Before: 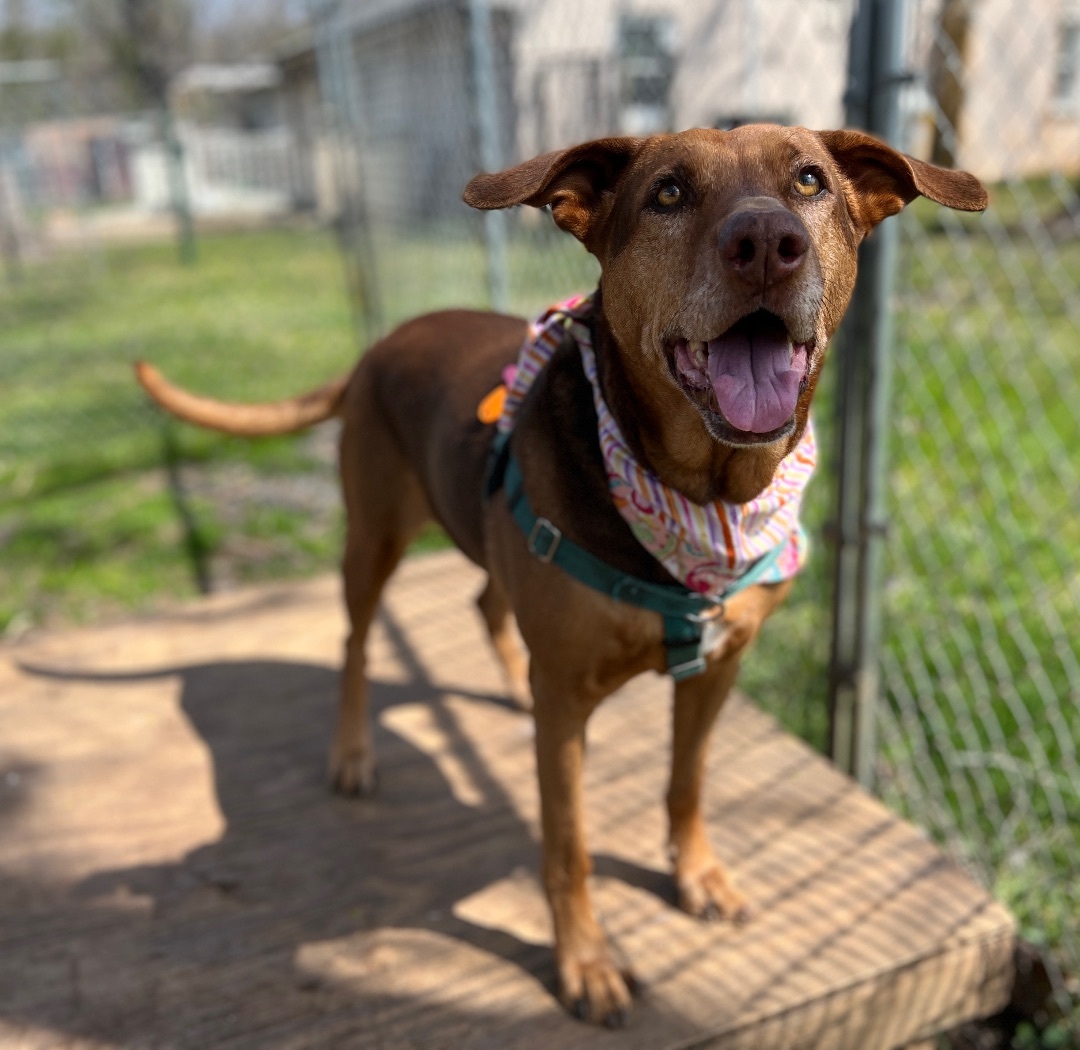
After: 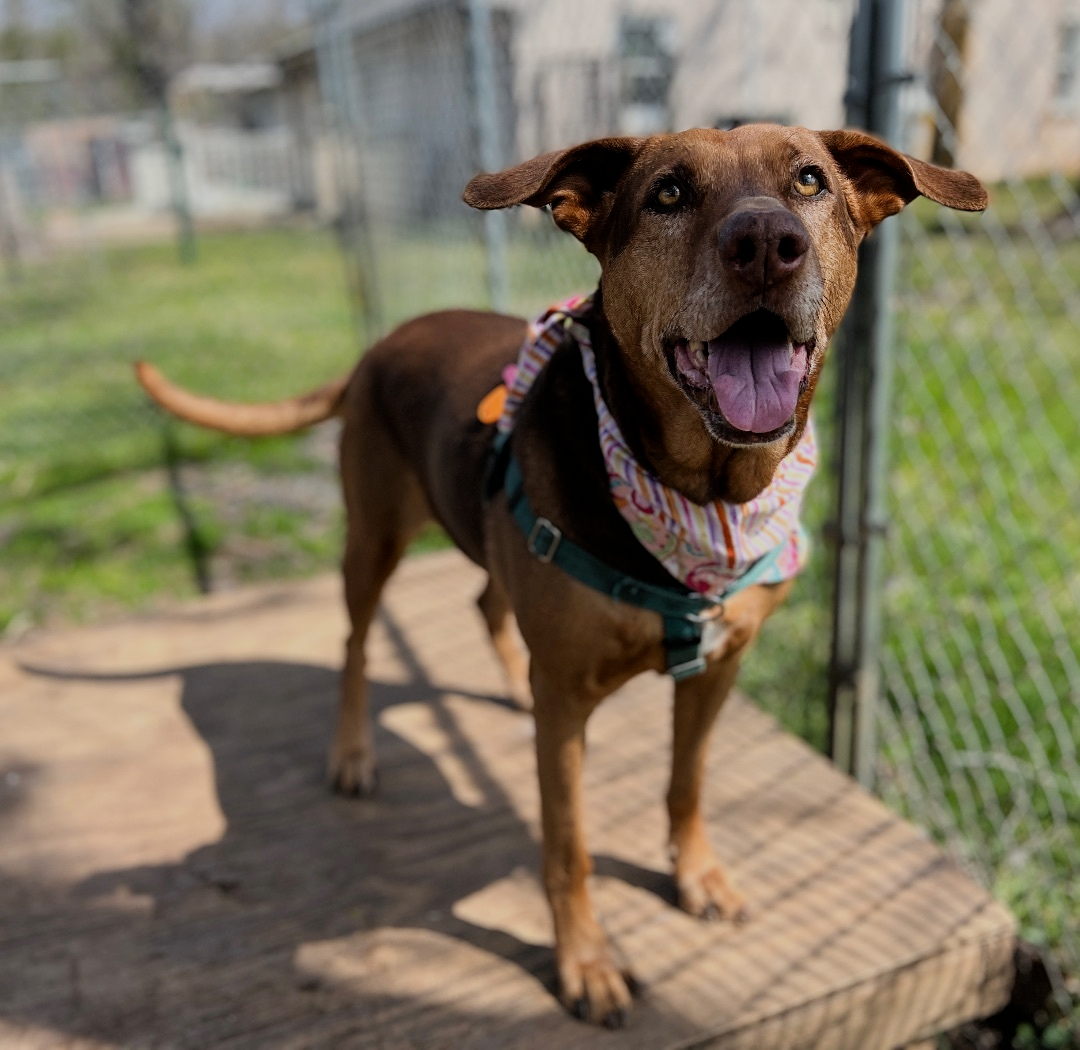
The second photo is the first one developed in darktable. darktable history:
filmic rgb: black relative exposure -7.65 EV, white relative exposure 4.56 EV, hardness 3.61
sharpen: amount 0.201
